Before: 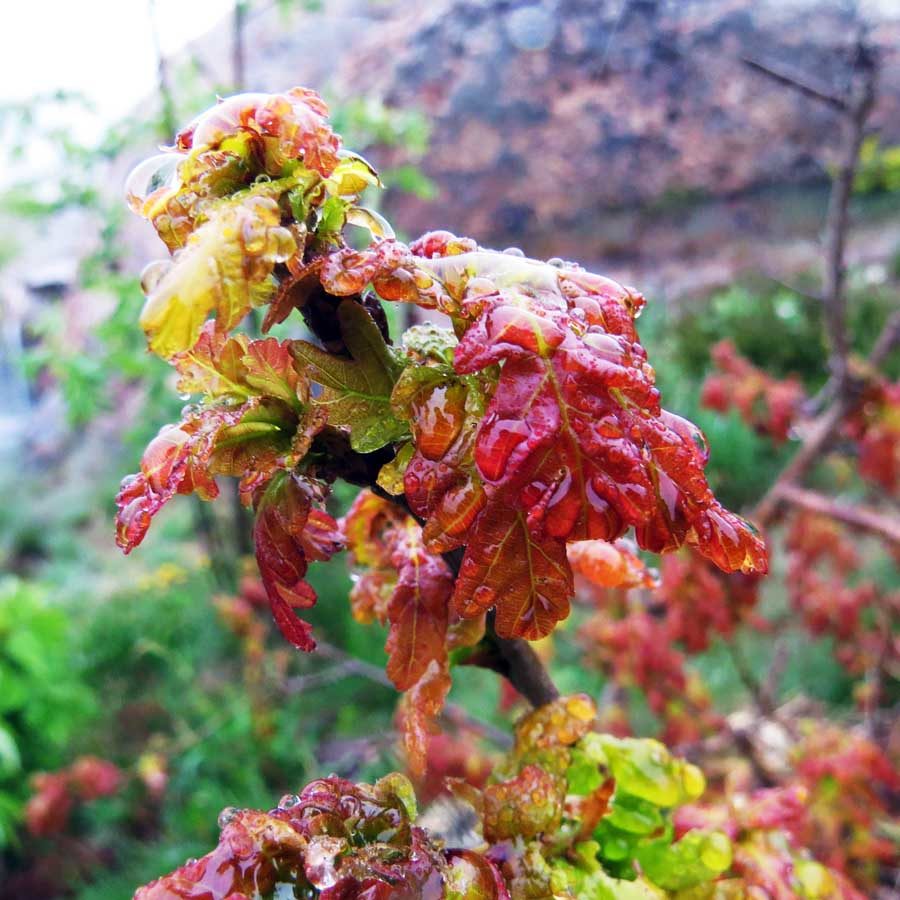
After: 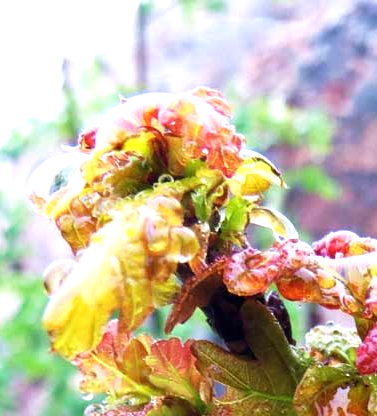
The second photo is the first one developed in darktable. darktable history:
white balance: emerald 1
exposure: black level correction 0, exposure 1.741 EV, compensate exposure bias true, compensate highlight preservation false
velvia: strength 15%
crop and rotate: left 10.817%, top 0.062%, right 47.194%, bottom 53.626%
